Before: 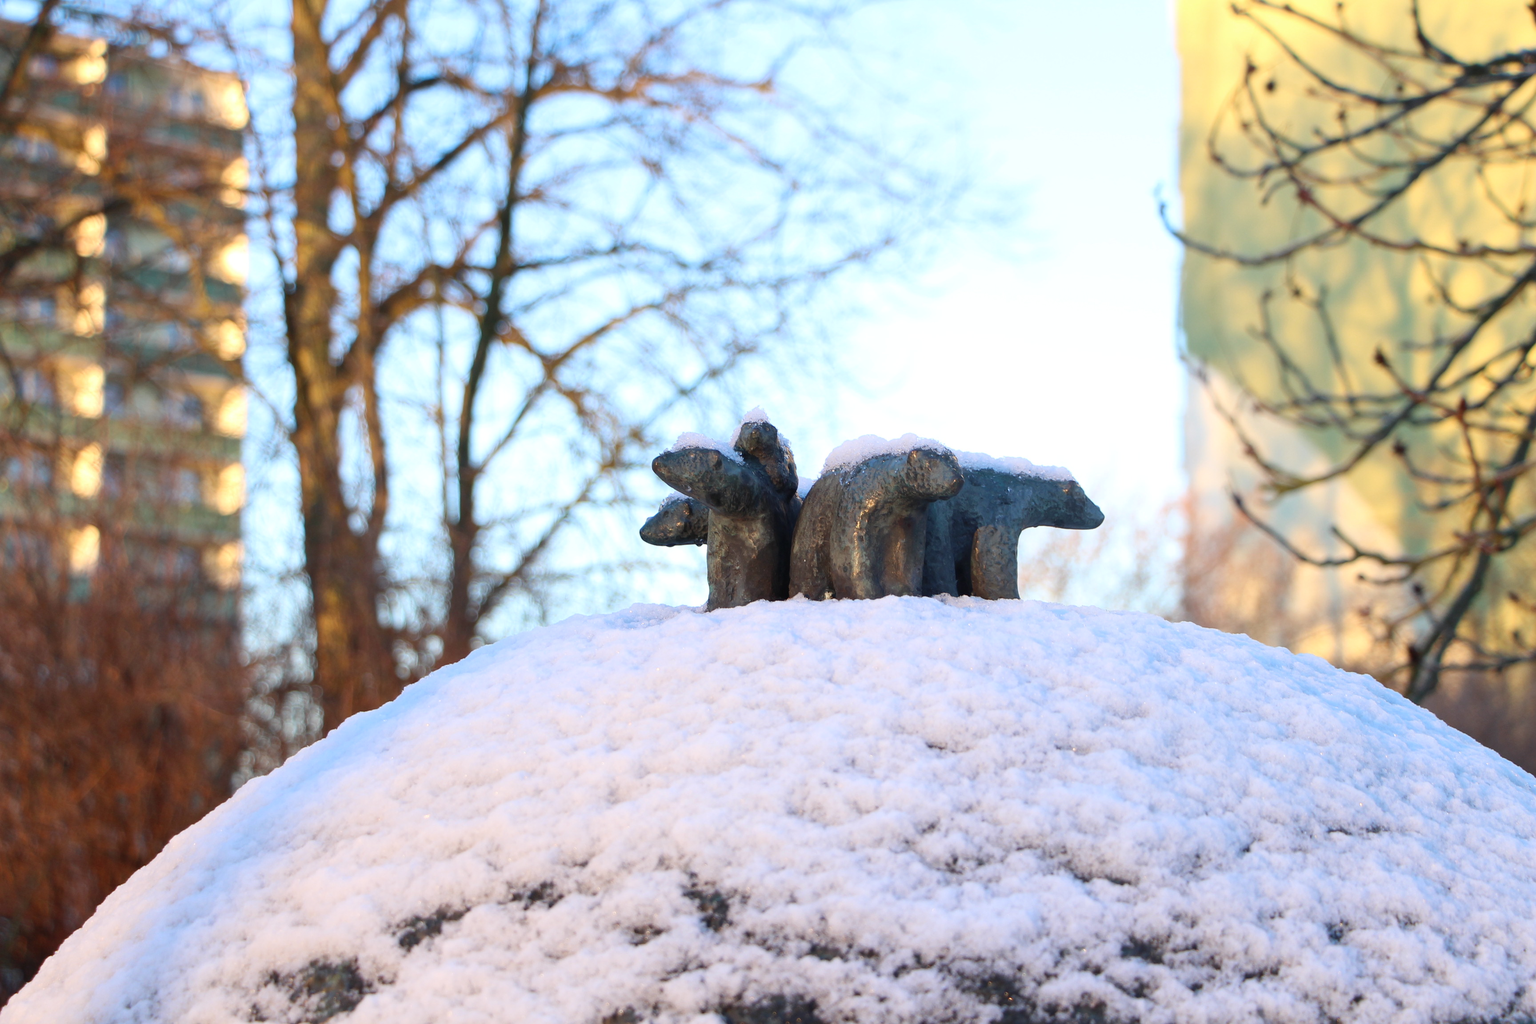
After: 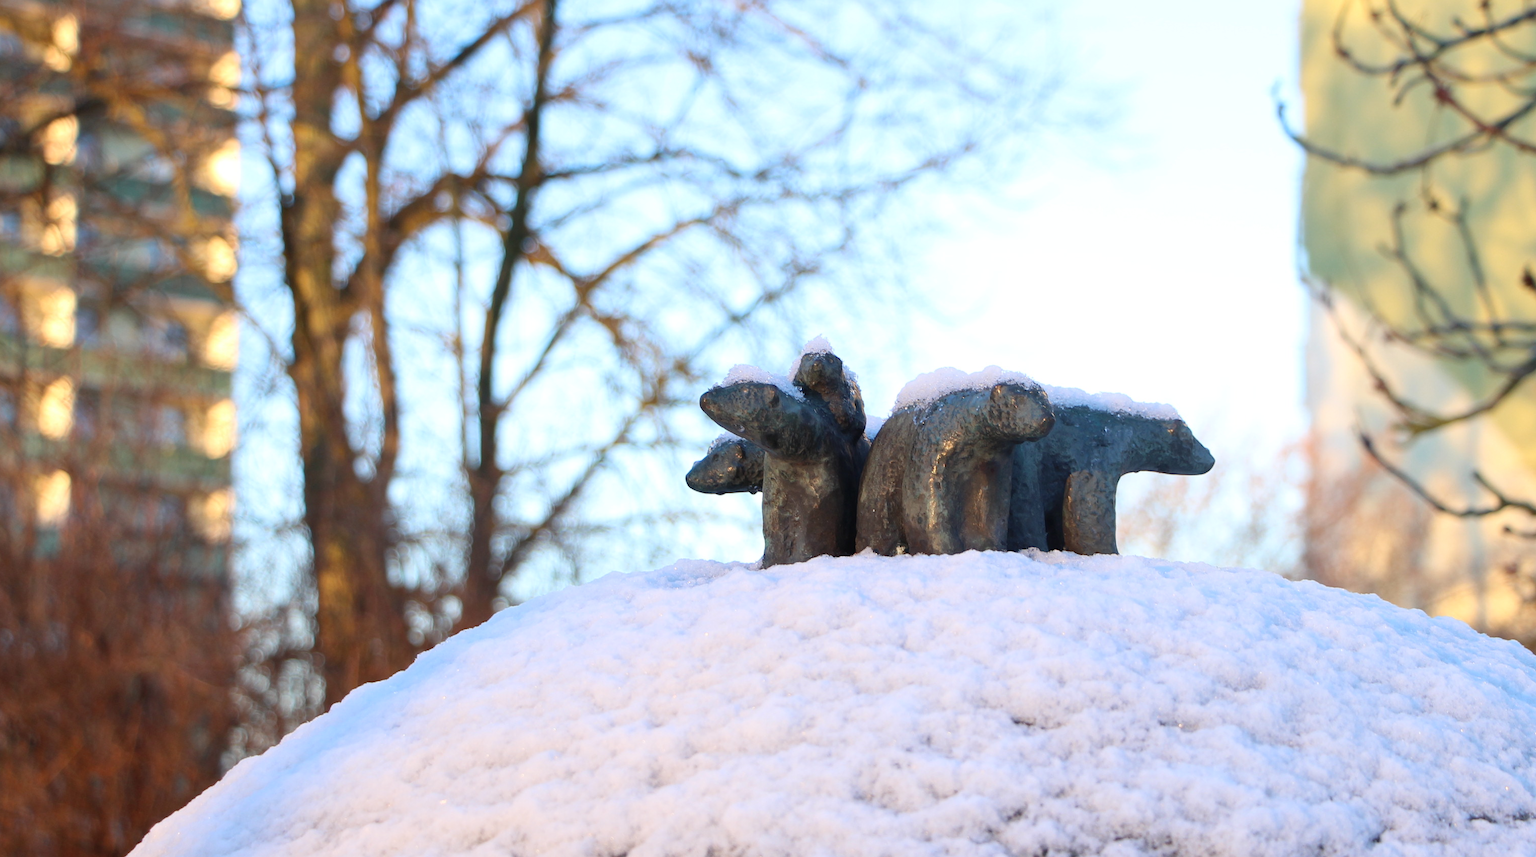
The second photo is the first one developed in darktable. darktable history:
crop and rotate: left 2.462%, top 10.986%, right 9.694%, bottom 15.422%
